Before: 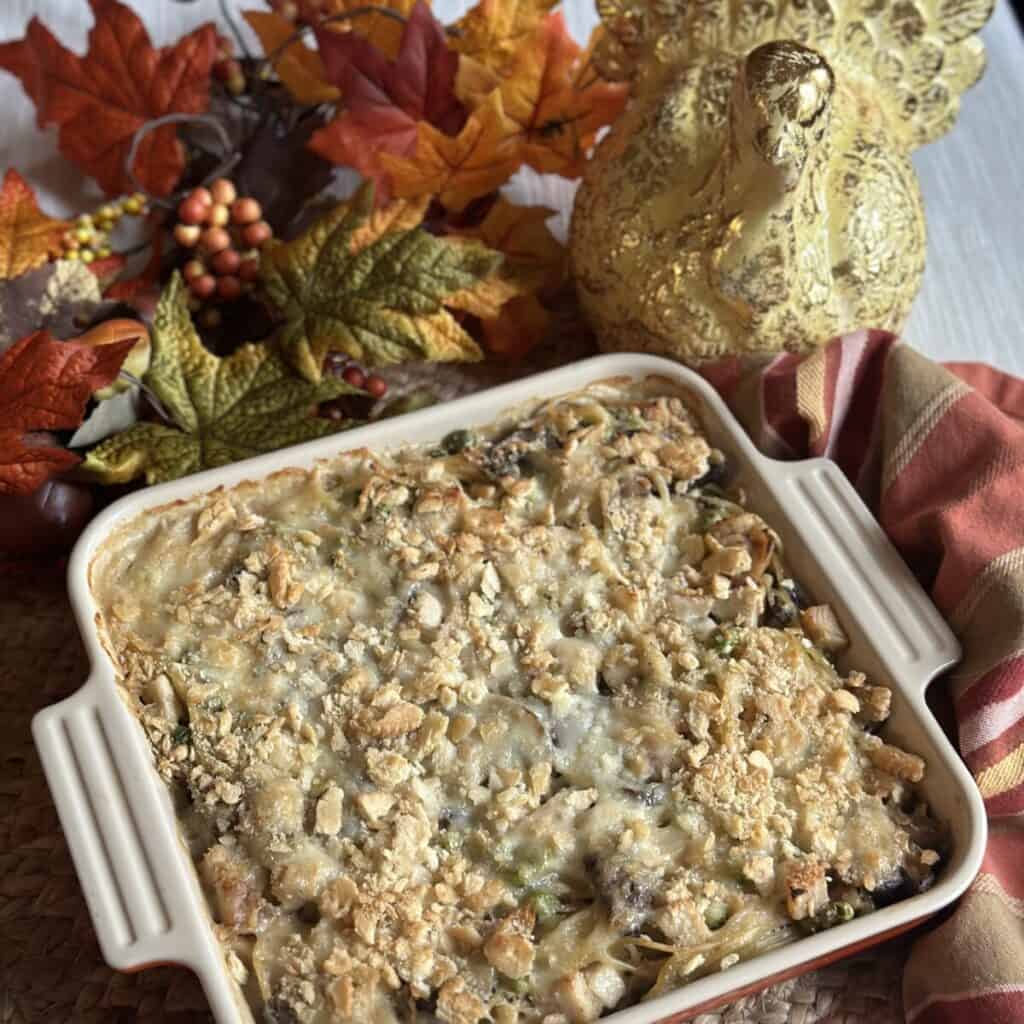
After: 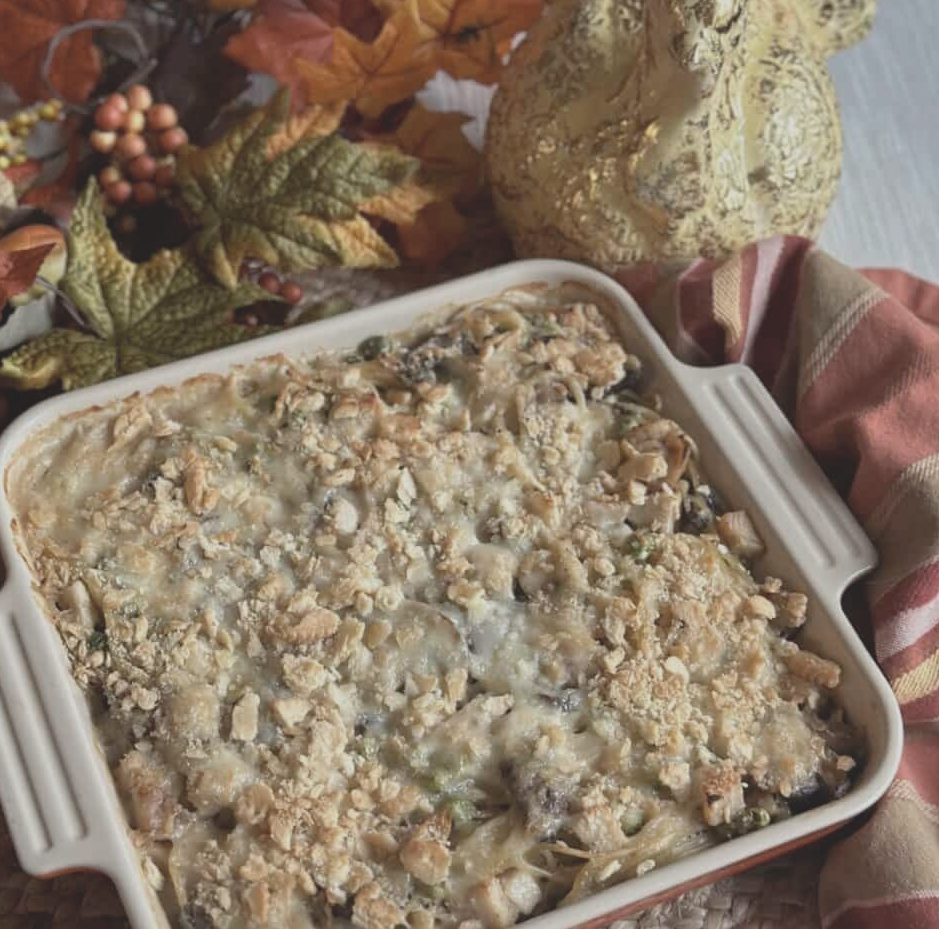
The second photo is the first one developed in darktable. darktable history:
contrast brightness saturation: contrast -0.26, saturation -0.43
crop and rotate: left 8.262%, top 9.226%
bloom: size 9%, threshold 100%, strength 7%
